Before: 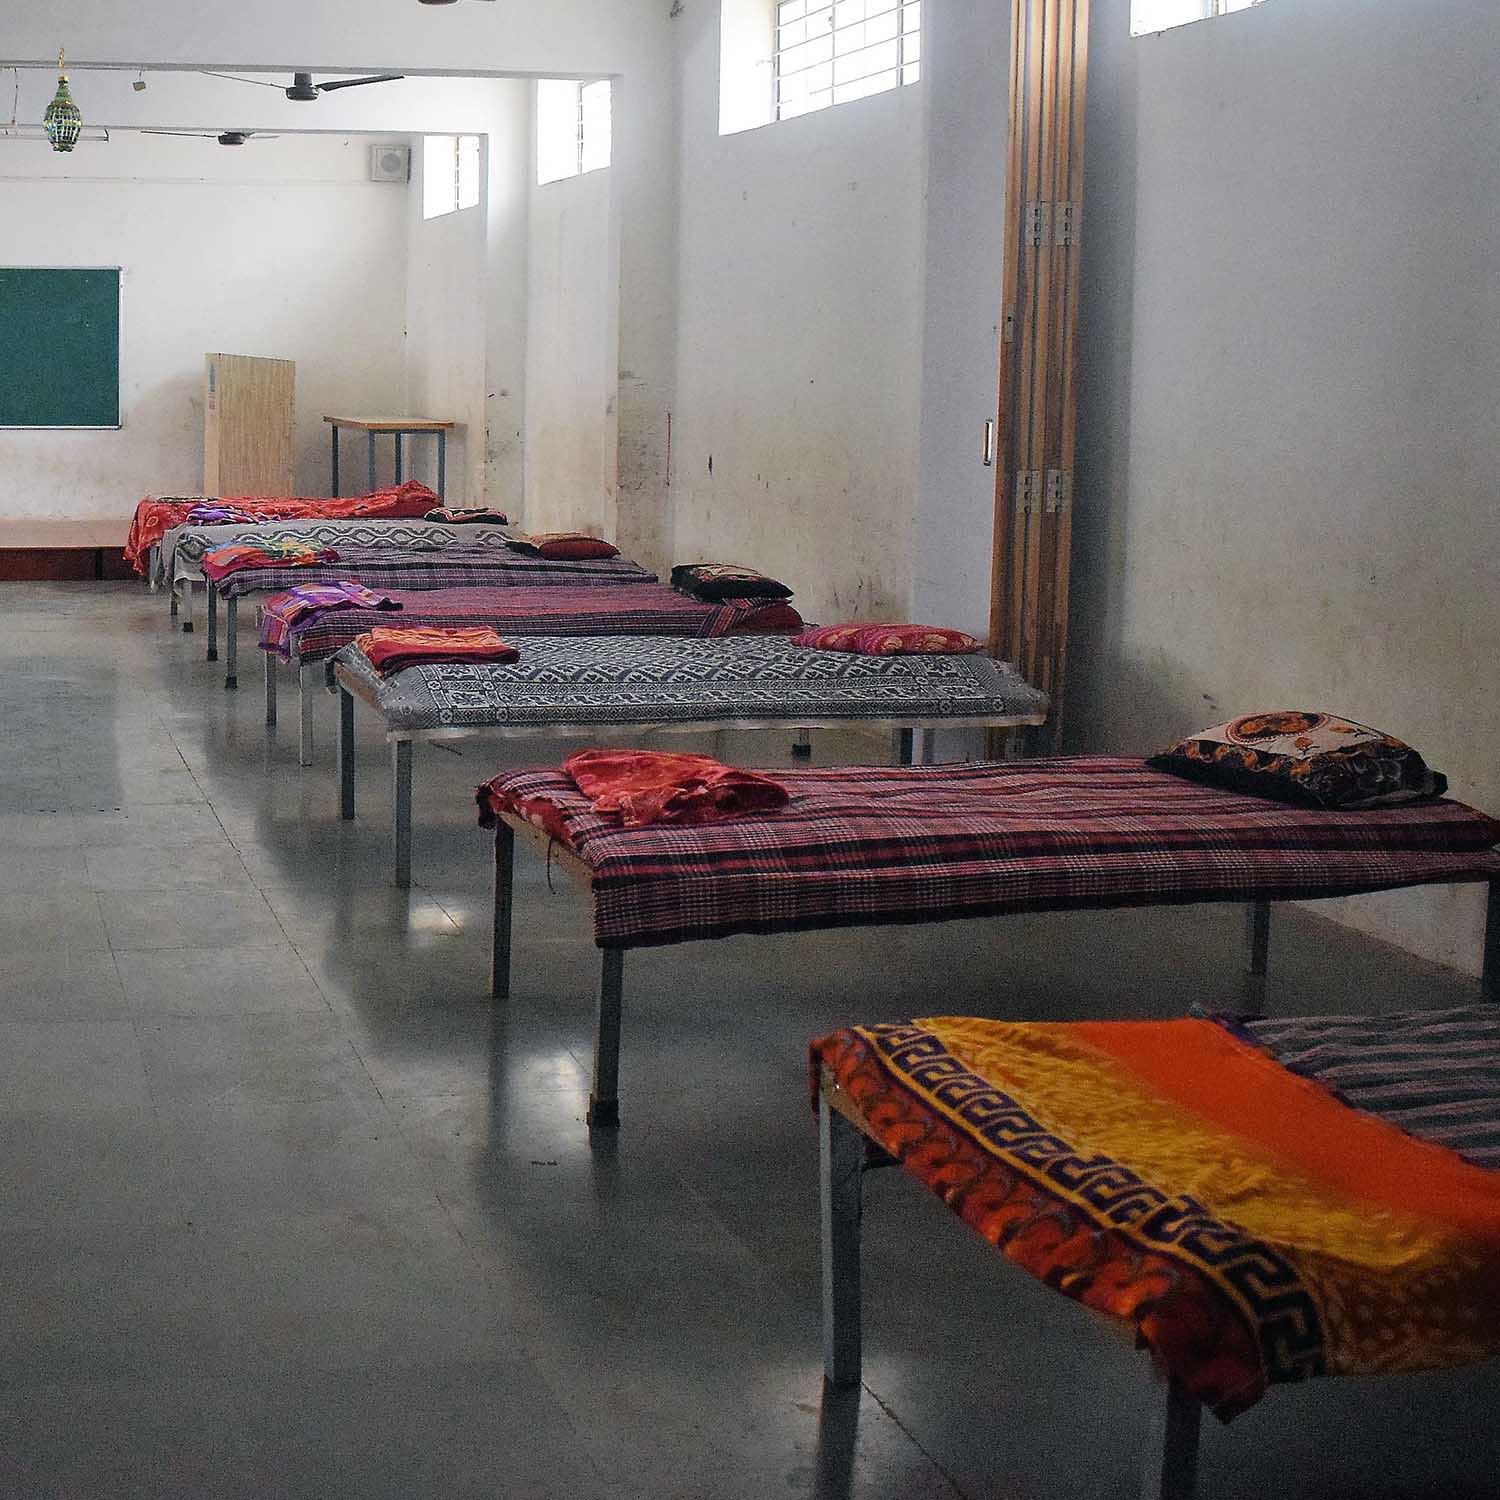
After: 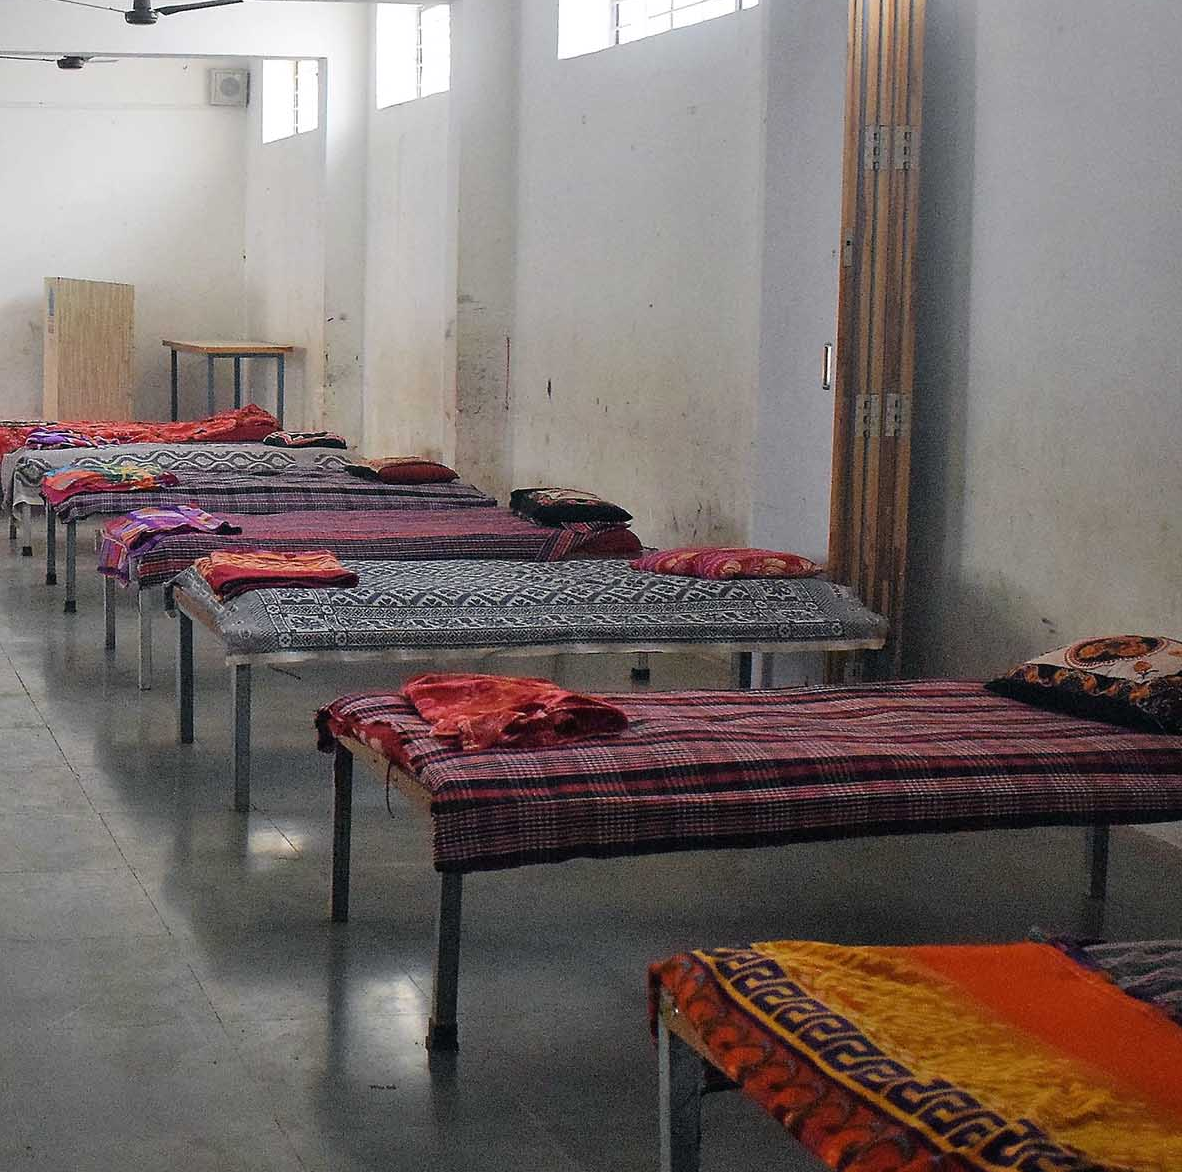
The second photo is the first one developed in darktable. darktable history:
crop and rotate: left 10.77%, top 5.1%, right 10.41%, bottom 16.76%
color correction: highlights a* 0.003, highlights b* -0.283
